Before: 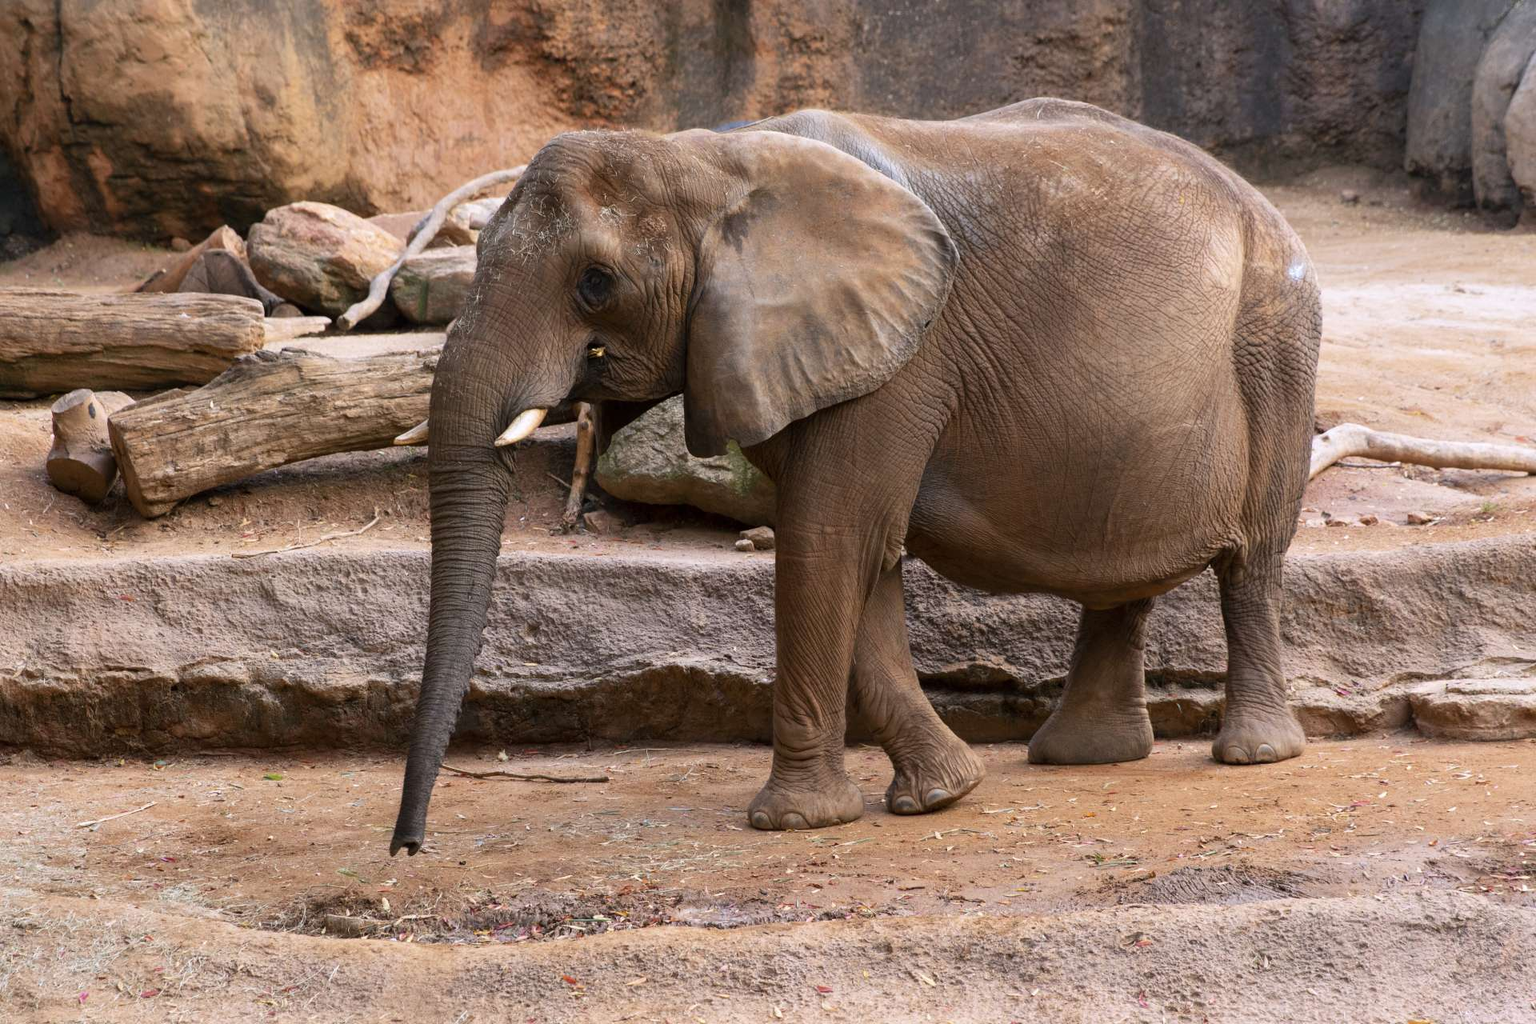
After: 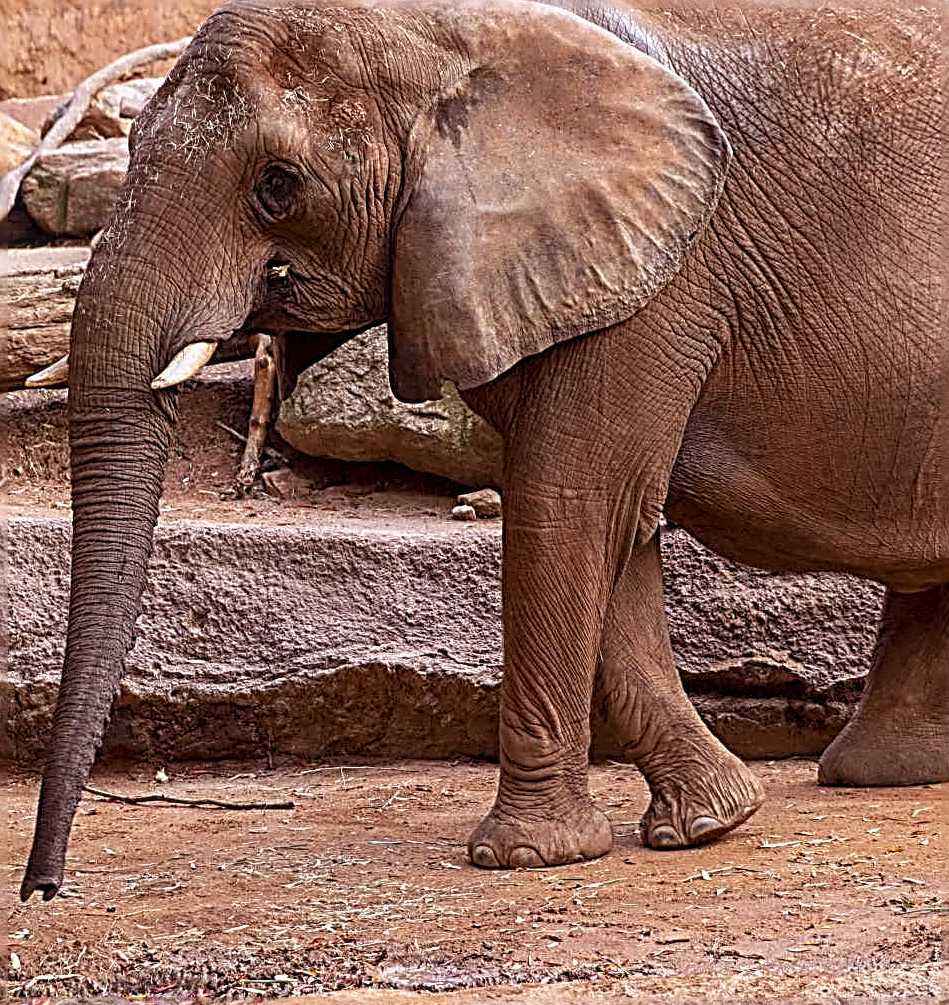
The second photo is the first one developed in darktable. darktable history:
local contrast: on, module defaults
crop and rotate: angle 0.02°, left 24.353%, top 13.219%, right 26.156%, bottom 8.224%
rgb levels: mode RGB, independent channels, levels [[0, 0.474, 1], [0, 0.5, 1], [0, 0.5, 1]]
sharpen: radius 3.158, amount 1.731
